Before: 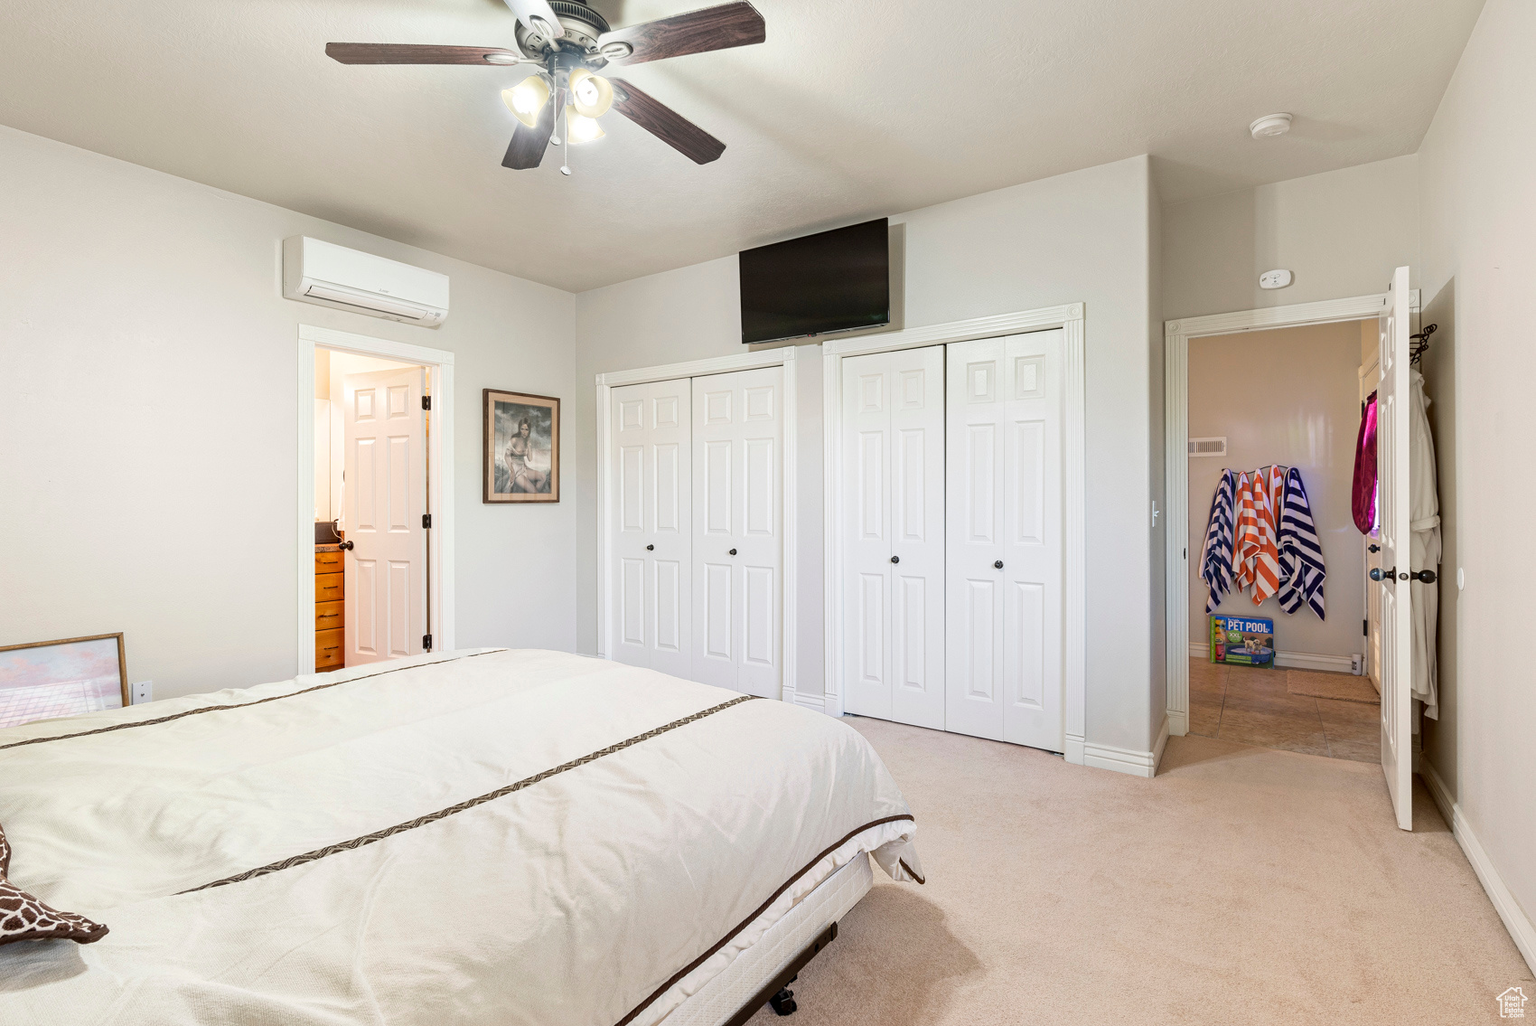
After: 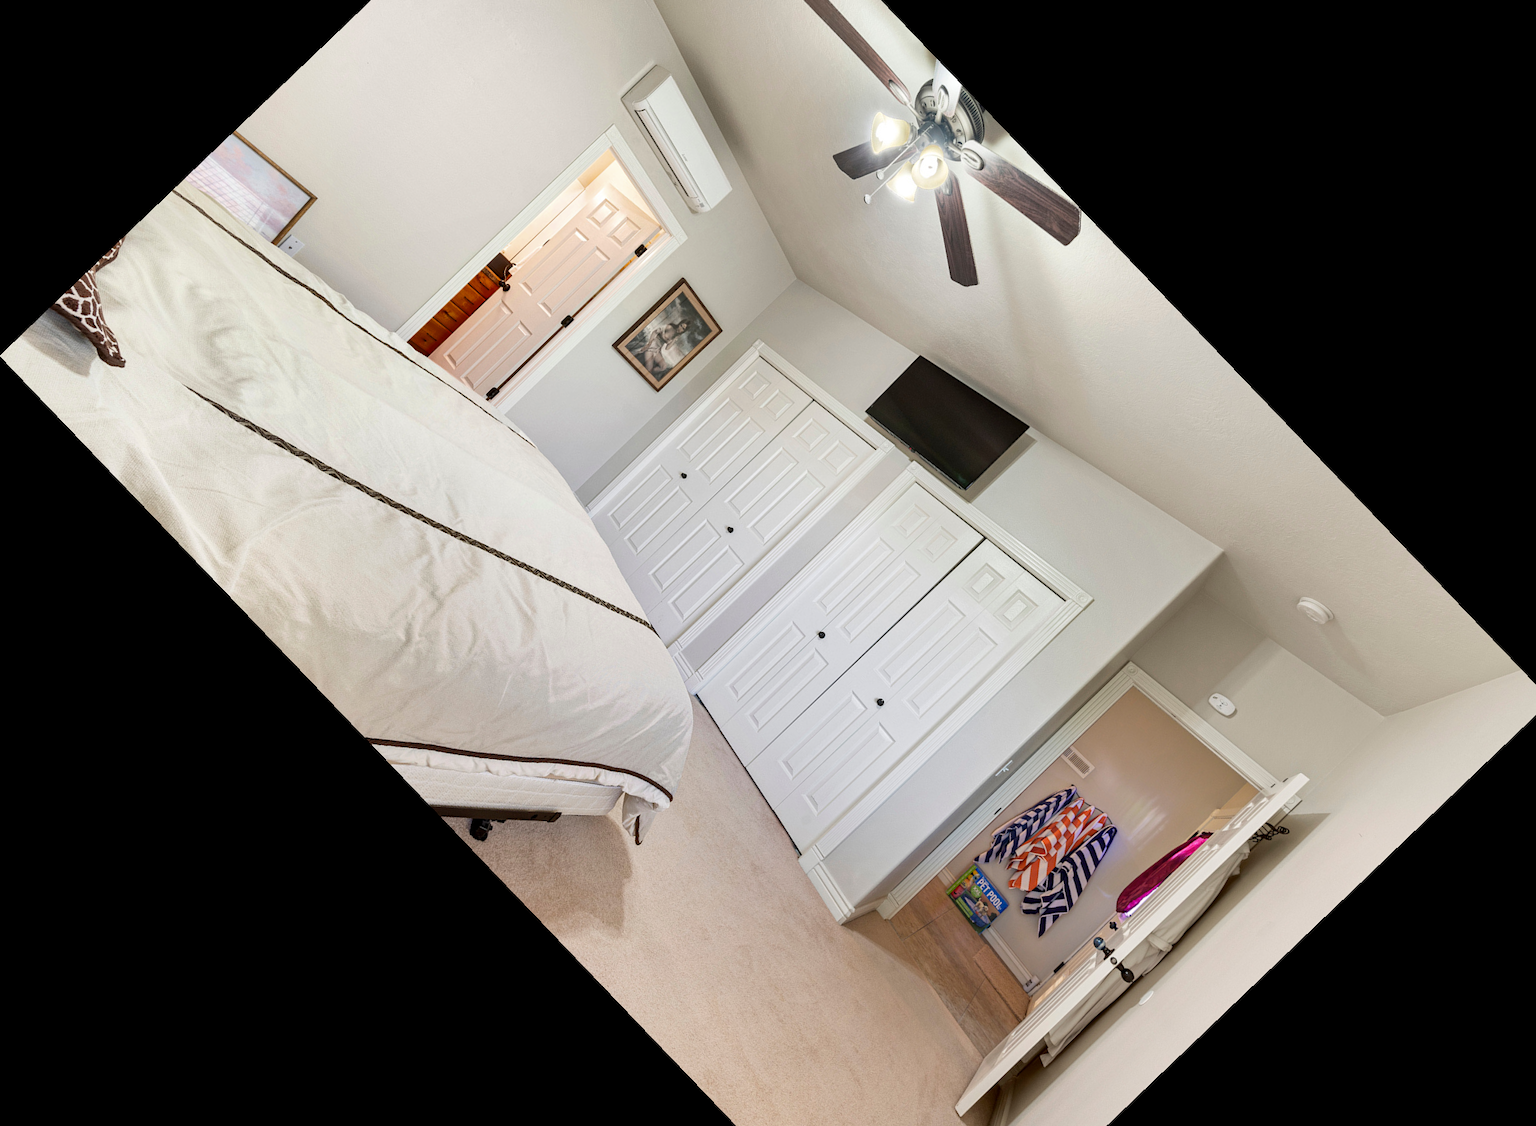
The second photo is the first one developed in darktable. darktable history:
crop and rotate: angle -46.26°, top 16.234%, right 0.912%, bottom 11.704%
shadows and highlights: shadows 22.7, highlights -48.71, soften with gaussian
